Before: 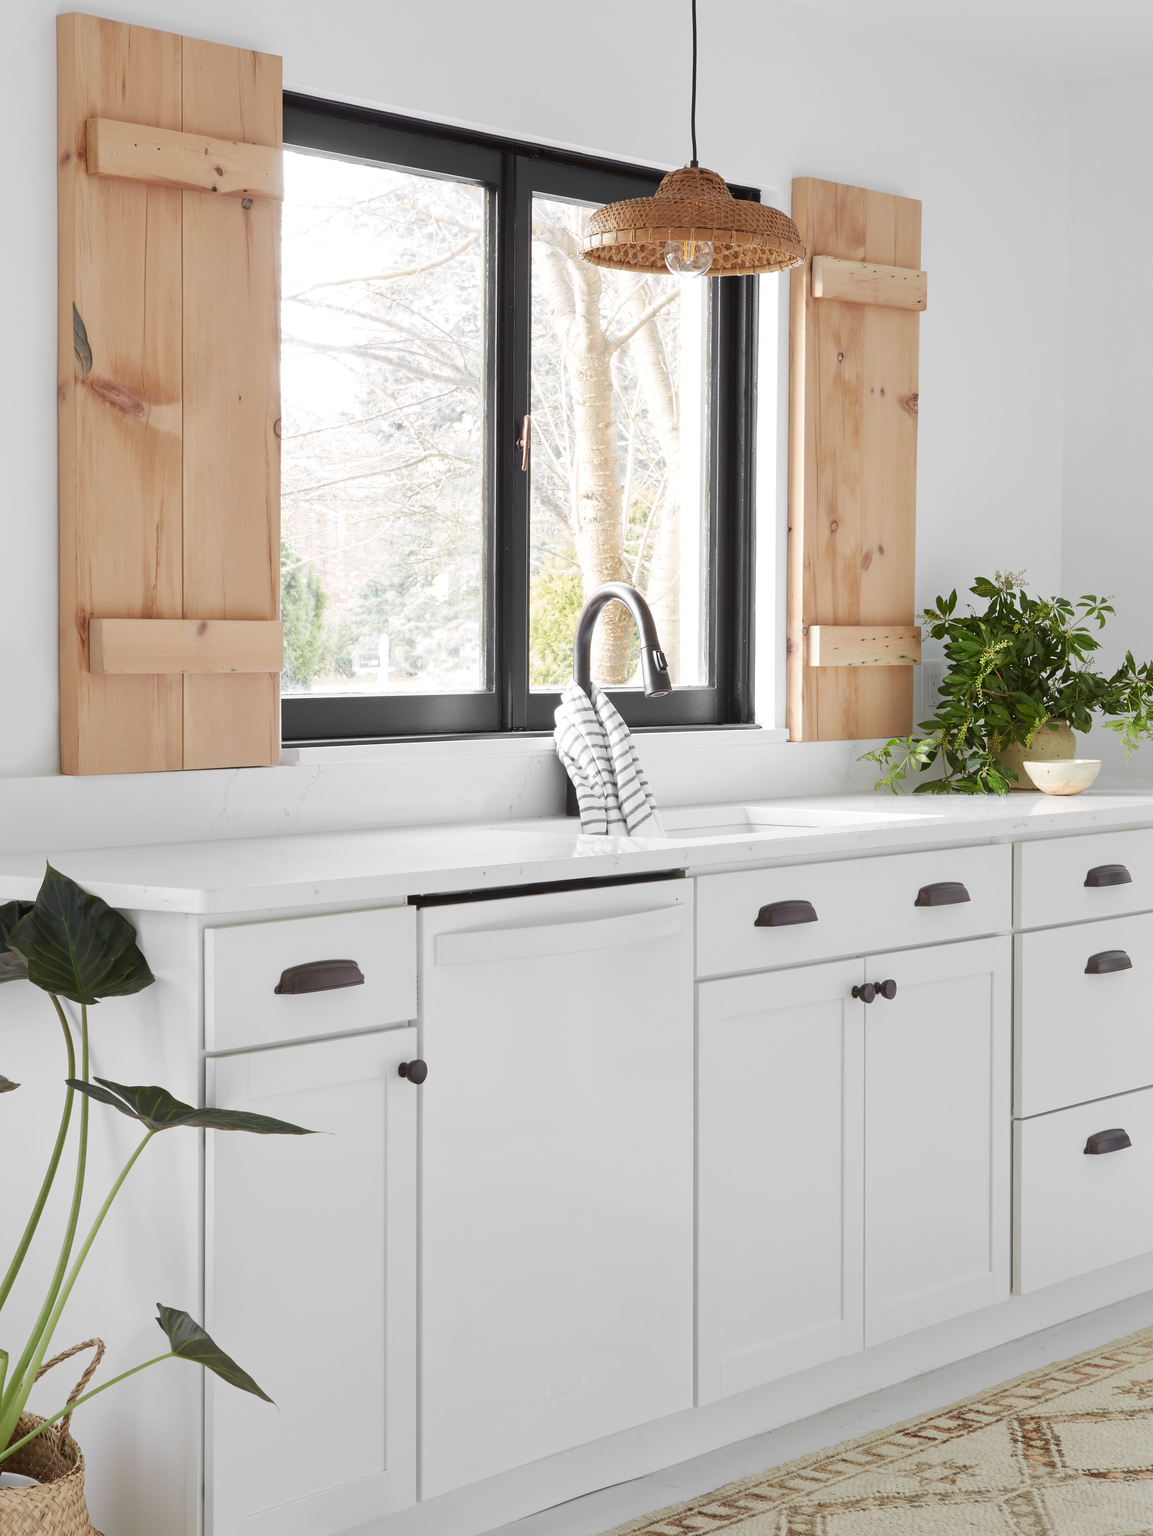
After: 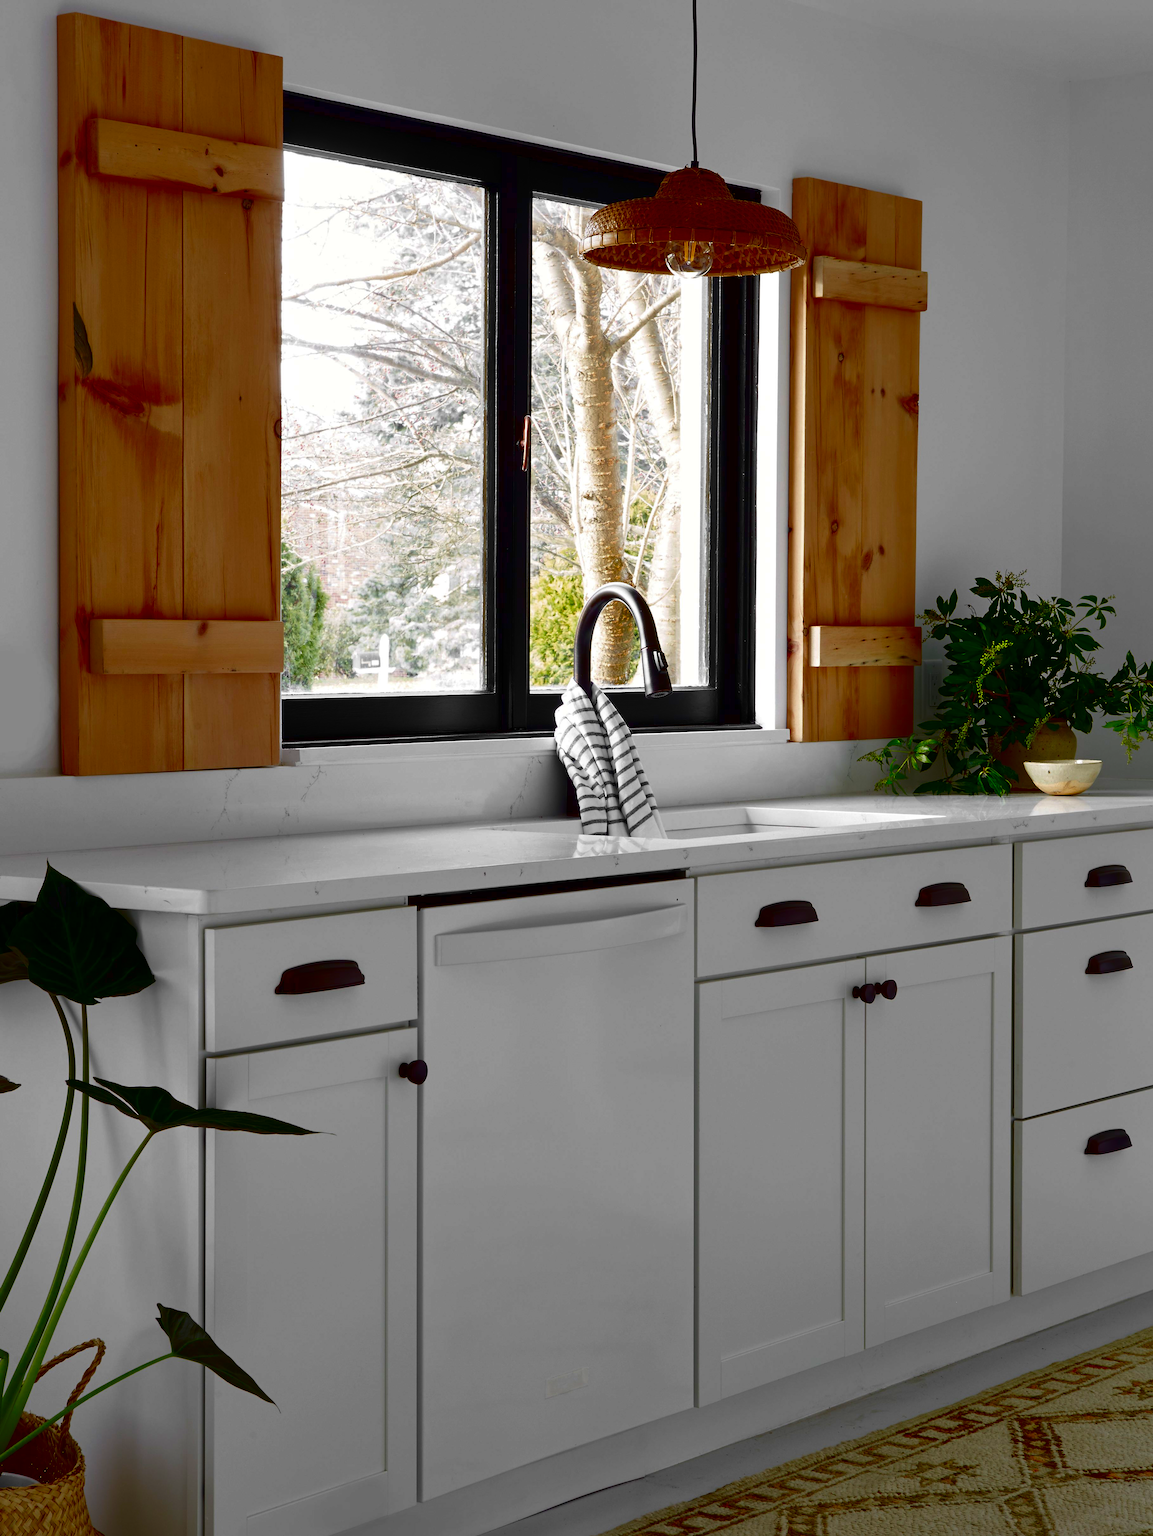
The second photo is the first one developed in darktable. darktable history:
contrast brightness saturation: brightness -0.986, saturation 0.991
